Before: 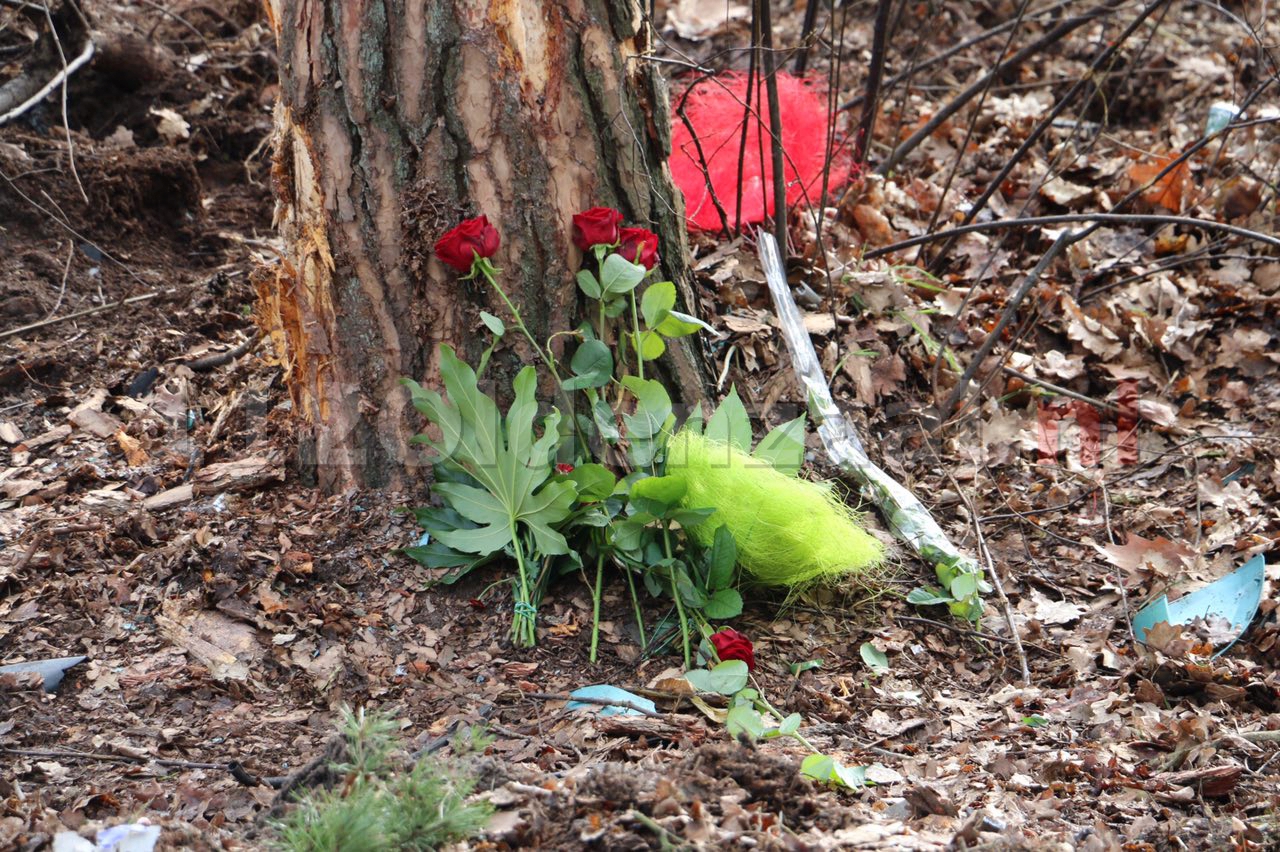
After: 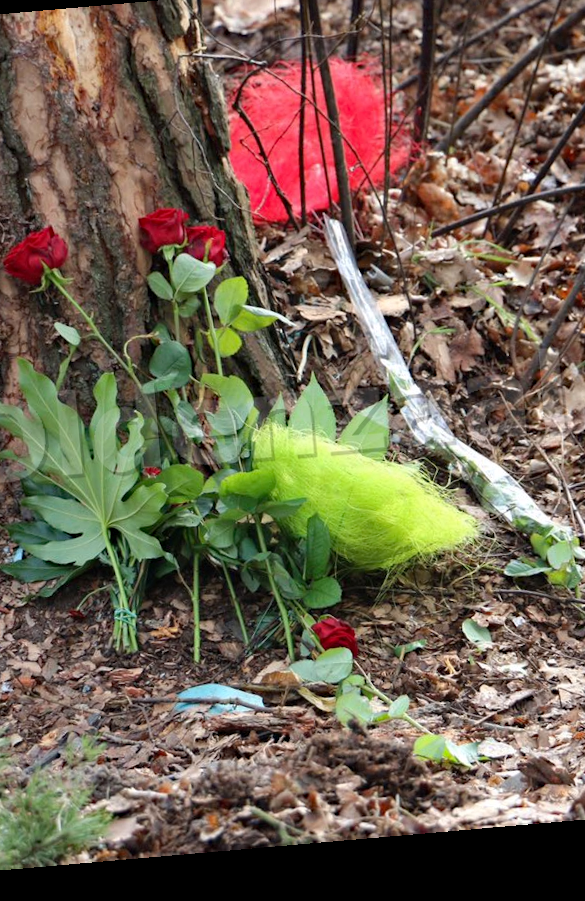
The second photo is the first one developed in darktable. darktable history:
haze removal: compatibility mode true, adaptive false
rotate and perspective: rotation -4.98°, automatic cropping off
crop: left 33.452%, top 6.025%, right 23.155%
